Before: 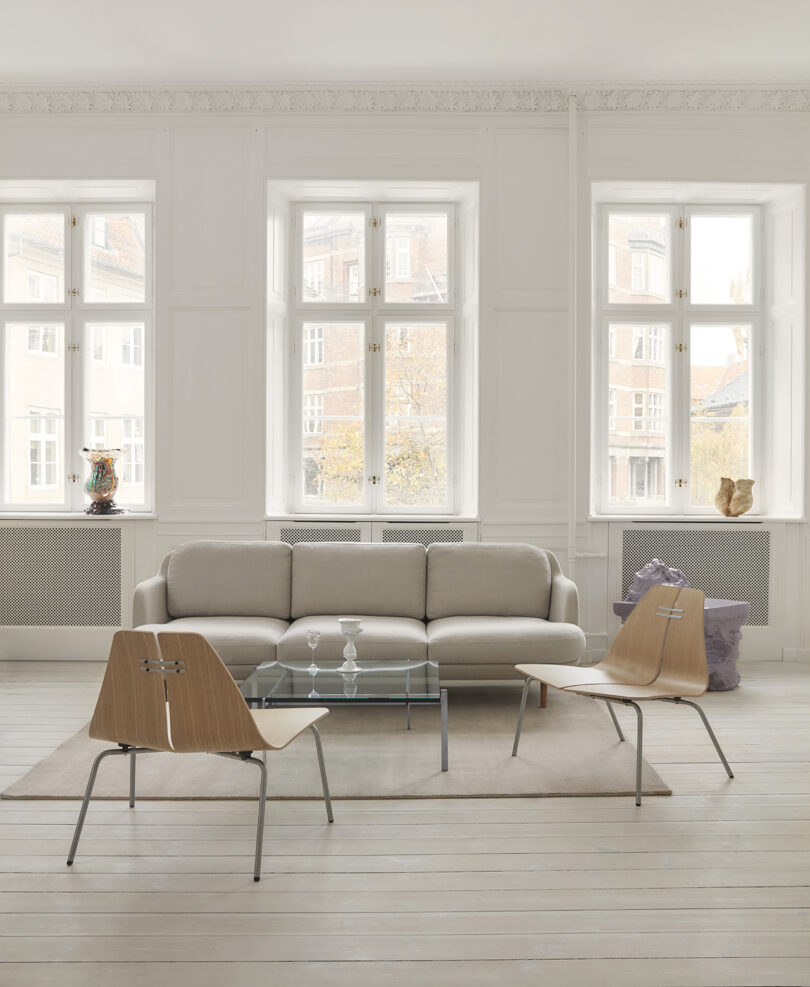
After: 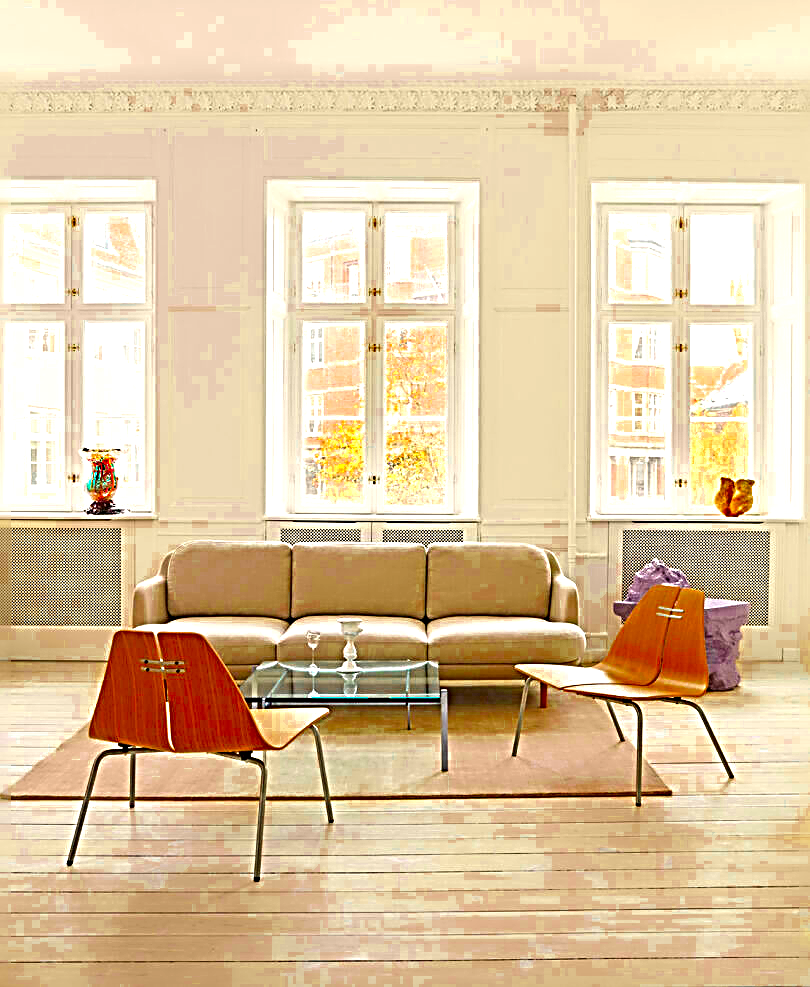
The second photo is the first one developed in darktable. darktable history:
color zones: curves: ch0 [(0.11, 0.396) (0.195, 0.36) (0.25, 0.5) (0.303, 0.412) (0.357, 0.544) (0.75, 0.5) (0.967, 0.328)]; ch1 [(0, 0.468) (0.112, 0.512) (0.202, 0.6) (0.25, 0.5) (0.307, 0.352) (0.357, 0.544) (0.75, 0.5) (0.963, 0.524)]
color correction: highlights b* -0.029, saturation 2.95
sharpen: radius 4.009, amount 1.998
exposure: black level correction 0, exposure 0.698 EV, compensate highlight preservation false
